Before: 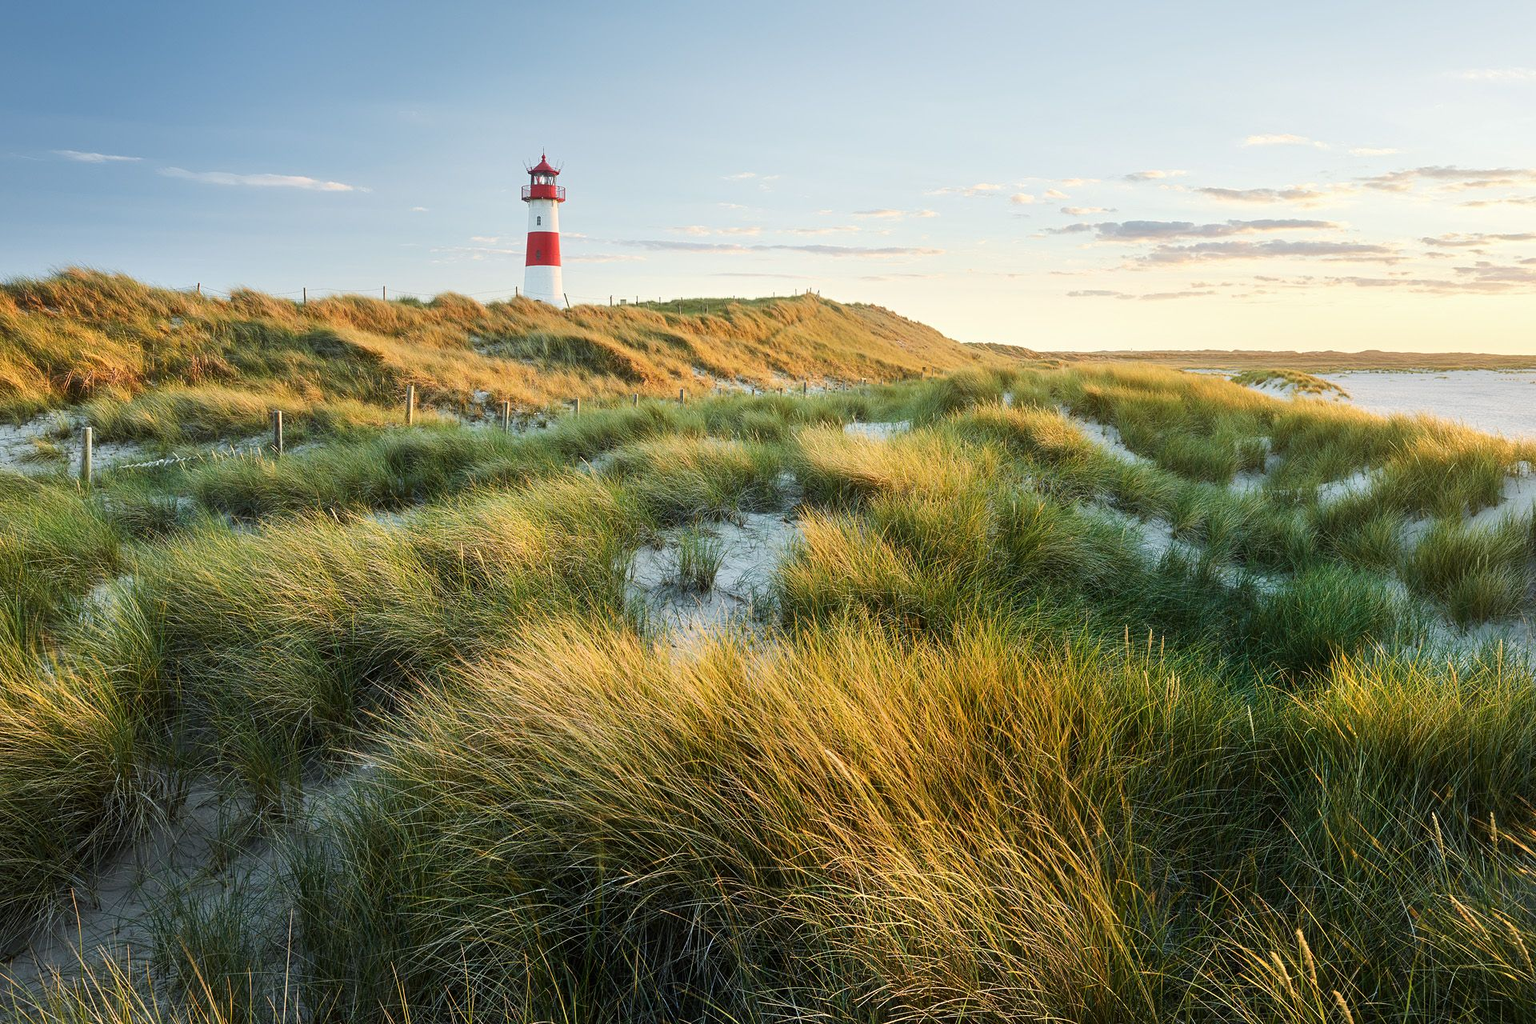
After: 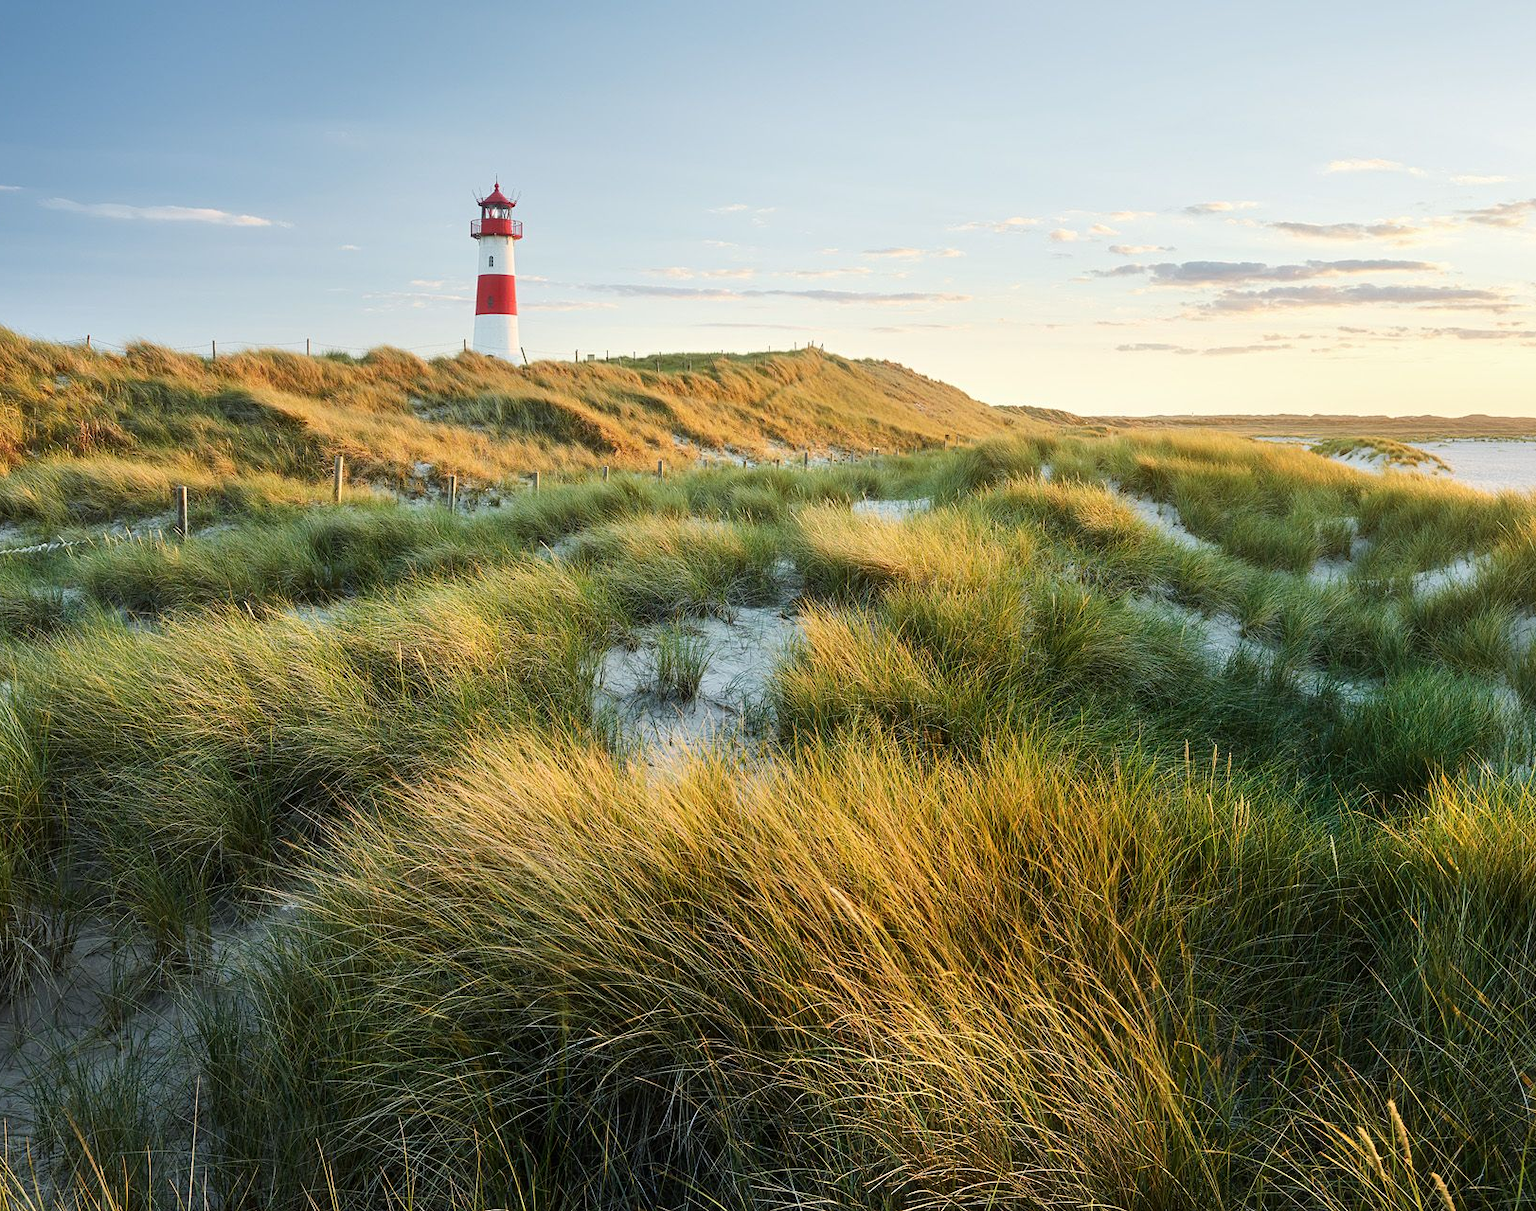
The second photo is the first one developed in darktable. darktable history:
crop: left 8.083%, right 7.411%
